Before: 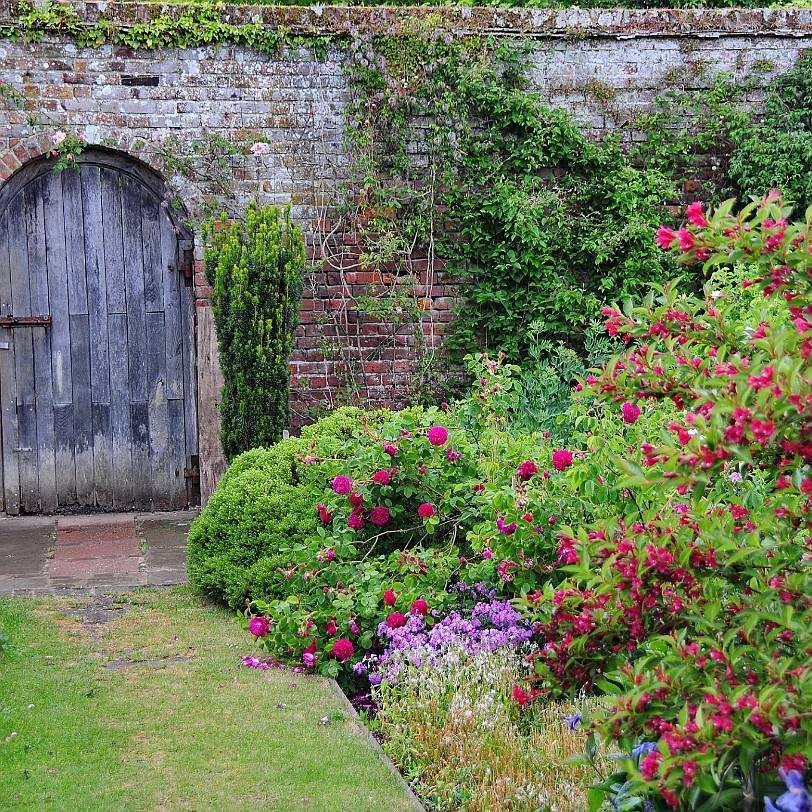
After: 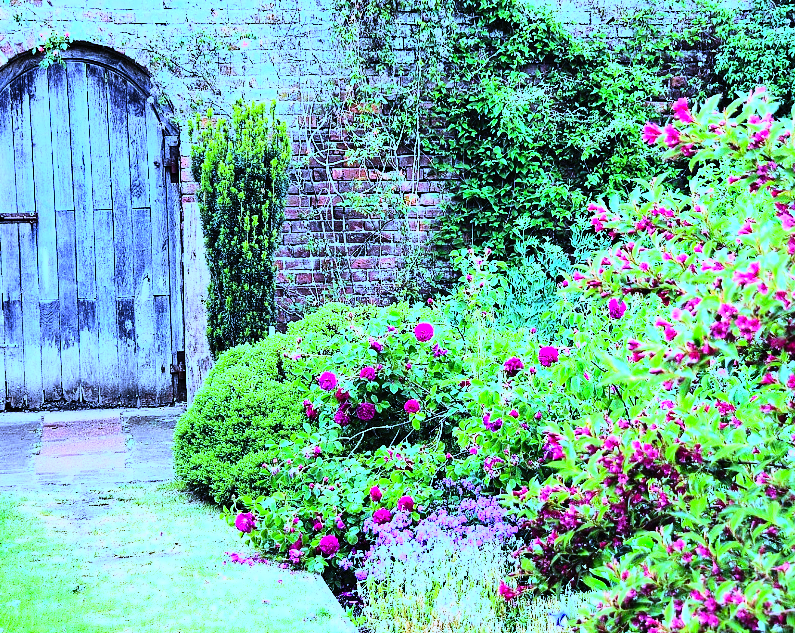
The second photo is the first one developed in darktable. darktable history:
exposure: exposure 0.127 EV, compensate highlight preservation false
contrast brightness saturation: contrast 0.2, brightness 0.16, saturation 0.22
white balance: red 0.766, blue 1.537
rgb curve: curves: ch0 [(0, 0) (0.21, 0.15) (0.24, 0.21) (0.5, 0.75) (0.75, 0.96) (0.89, 0.99) (1, 1)]; ch1 [(0, 0.02) (0.21, 0.13) (0.25, 0.2) (0.5, 0.67) (0.75, 0.9) (0.89, 0.97) (1, 1)]; ch2 [(0, 0.02) (0.21, 0.13) (0.25, 0.2) (0.5, 0.67) (0.75, 0.9) (0.89, 0.97) (1, 1)], compensate middle gray true
crop and rotate: left 1.814%, top 12.818%, right 0.25%, bottom 9.225%
